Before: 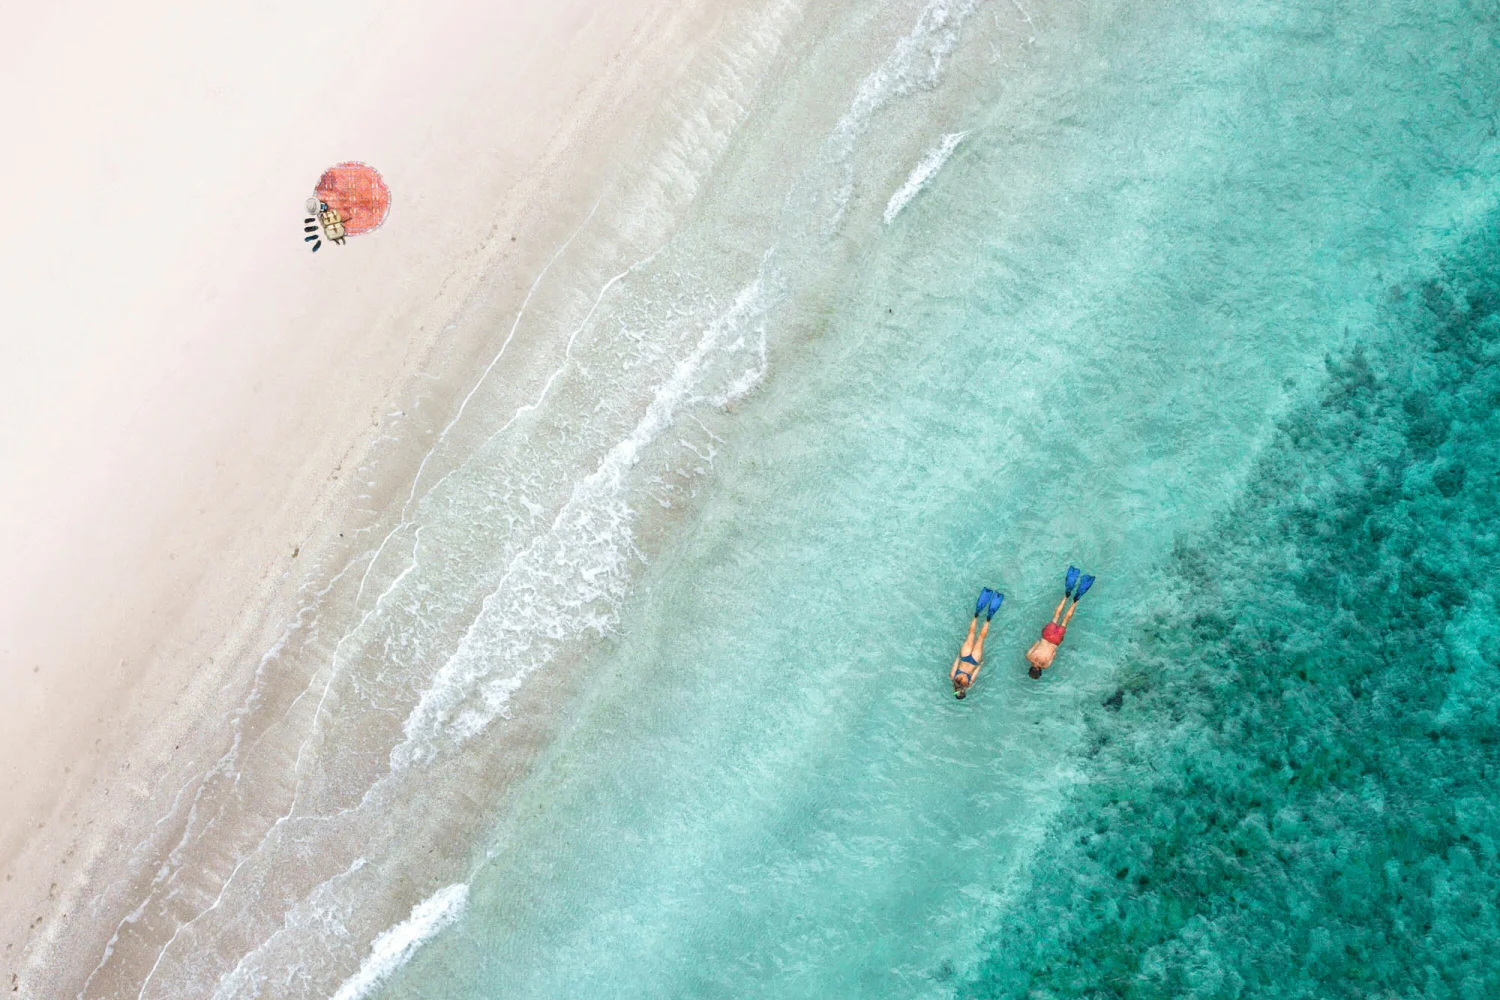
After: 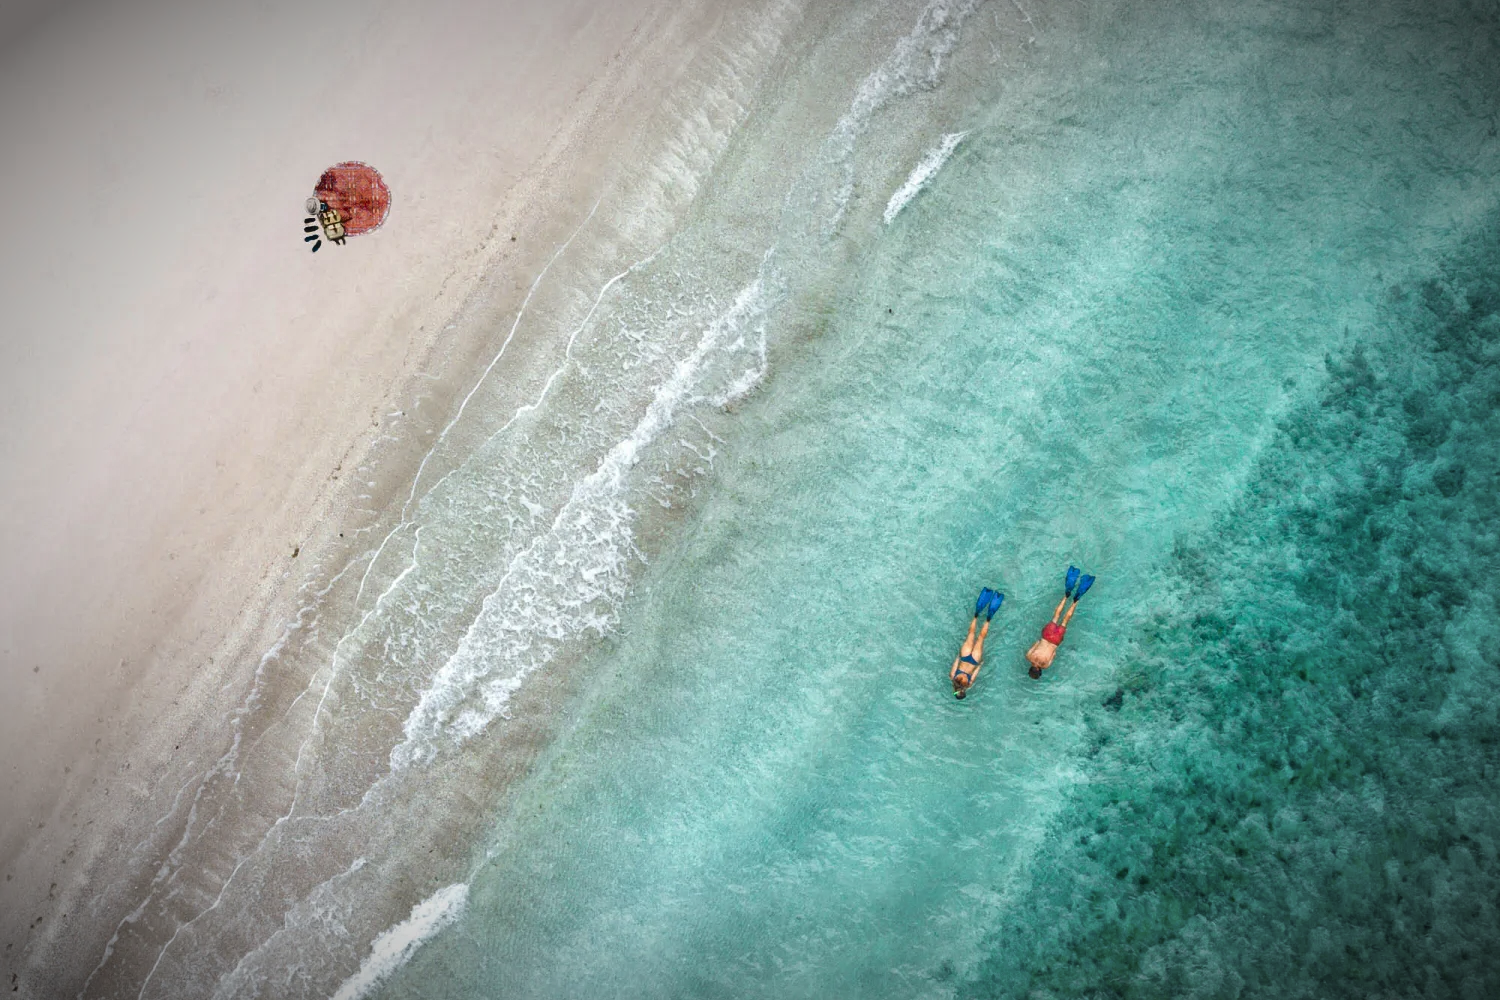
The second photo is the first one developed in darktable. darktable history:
shadows and highlights: soften with gaussian
vignetting: fall-off start 67.5%, fall-off radius 67.23%, brightness -0.813, automatic ratio true
